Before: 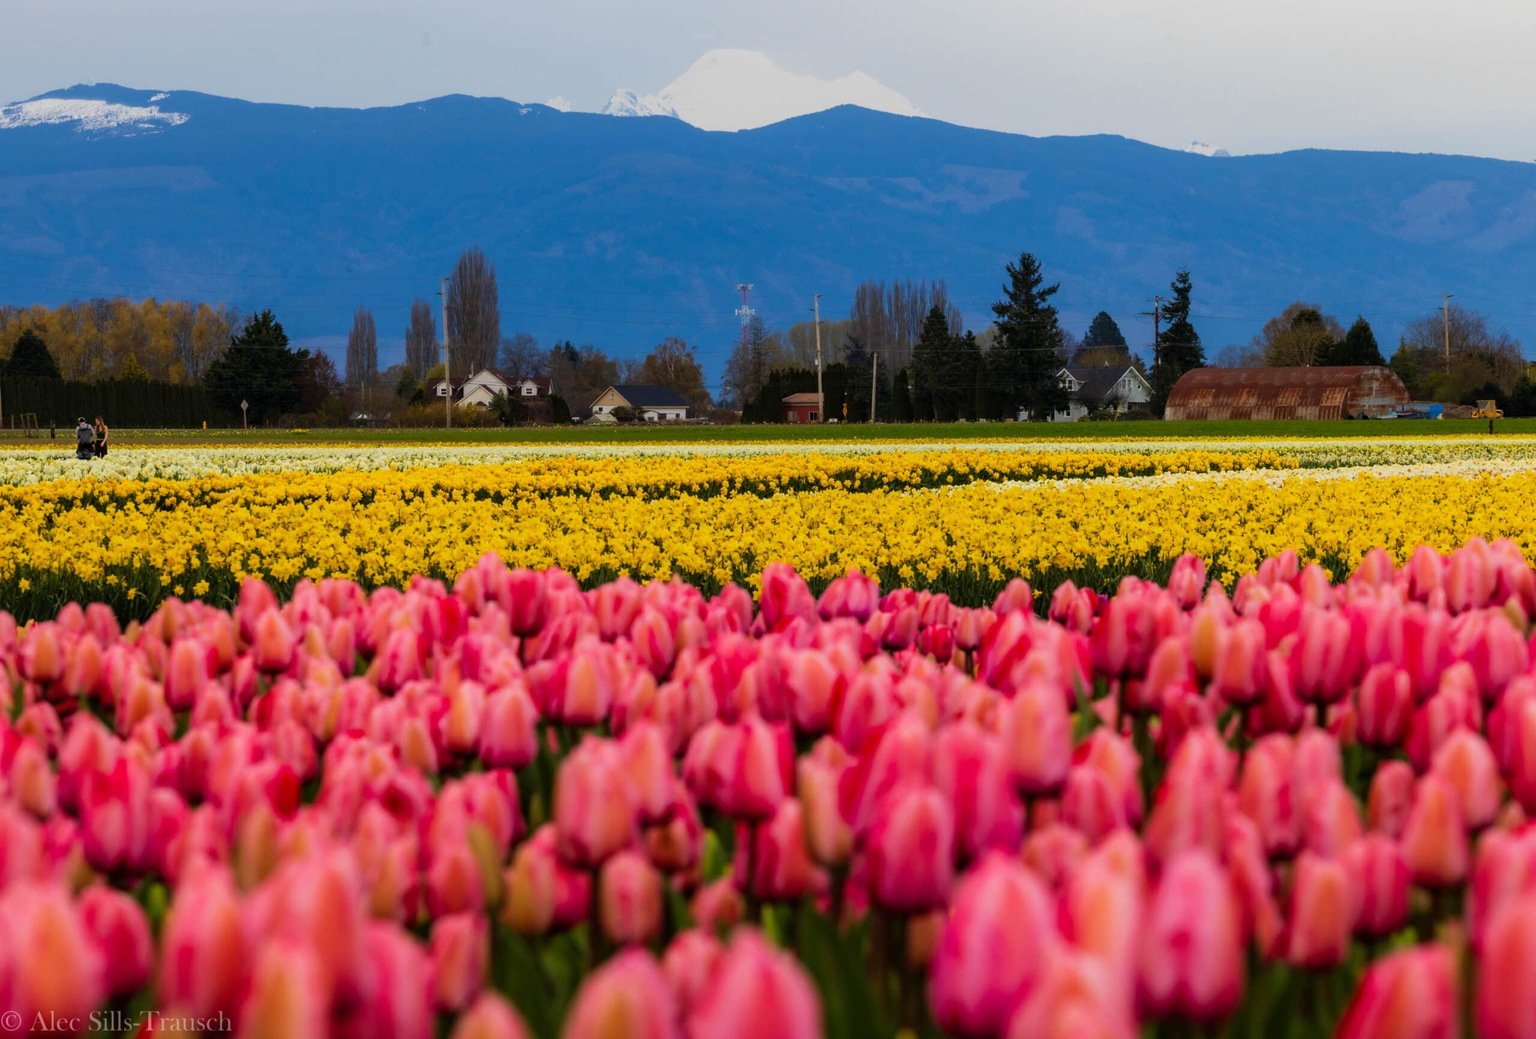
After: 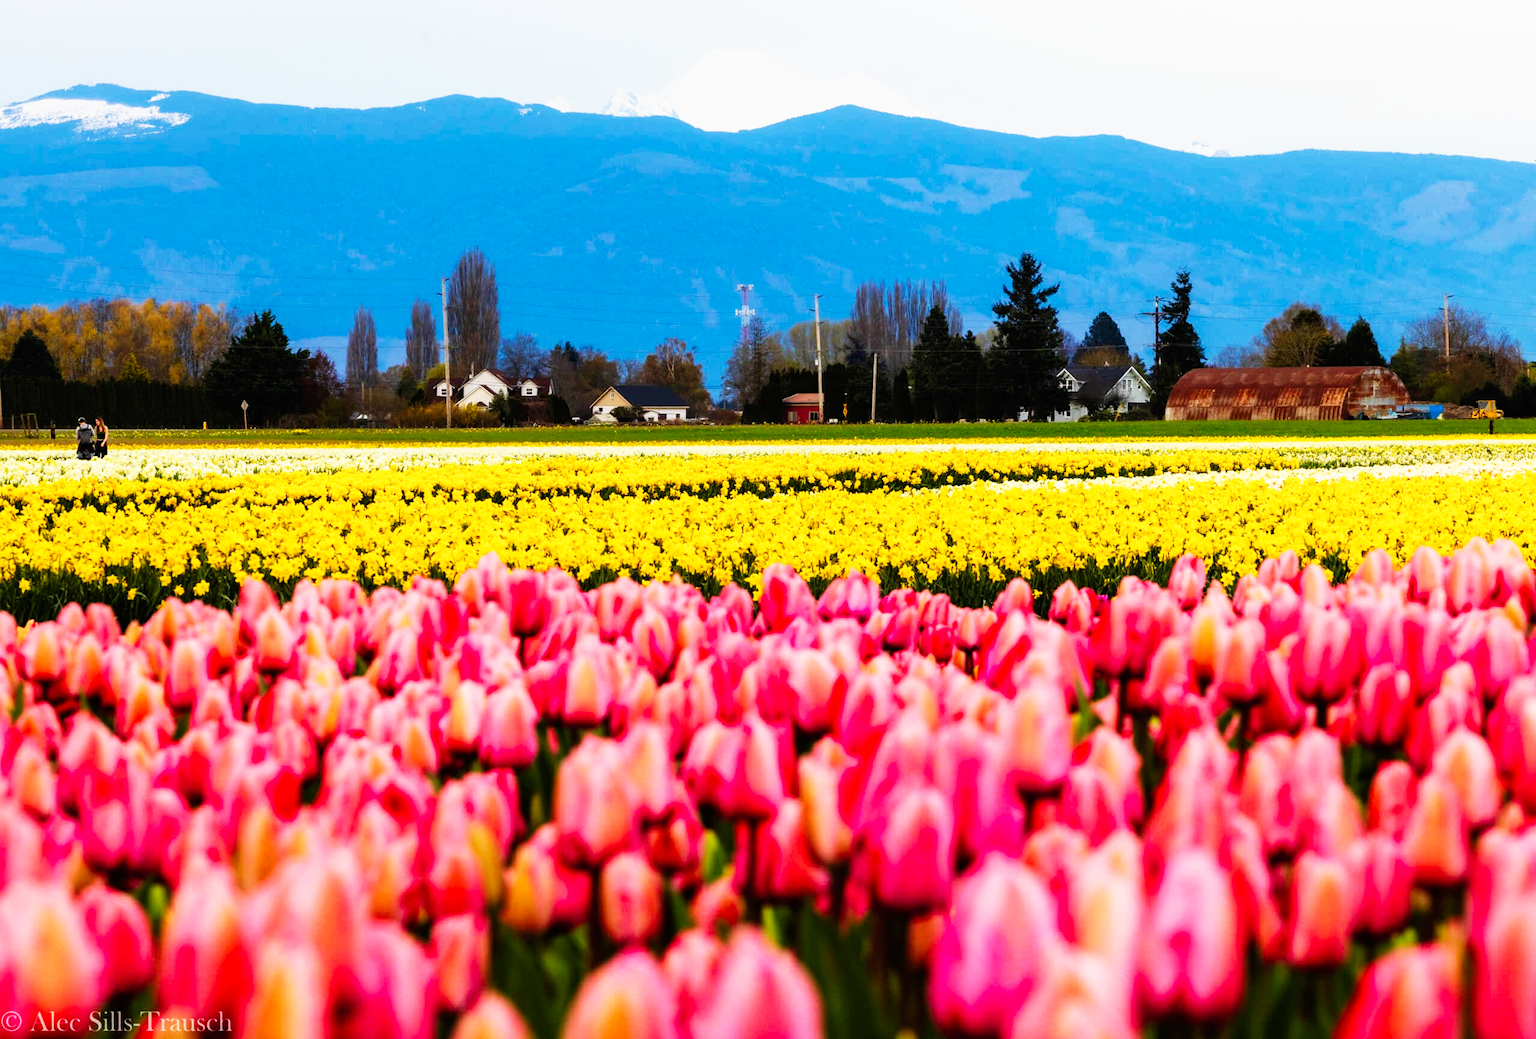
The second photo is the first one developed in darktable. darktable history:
base curve: curves: ch0 [(0, 0) (0.007, 0.004) (0.027, 0.03) (0.046, 0.07) (0.207, 0.54) (0.442, 0.872) (0.673, 0.972) (1, 1)], preserve colors none
tone equalizer: on, module defaults
